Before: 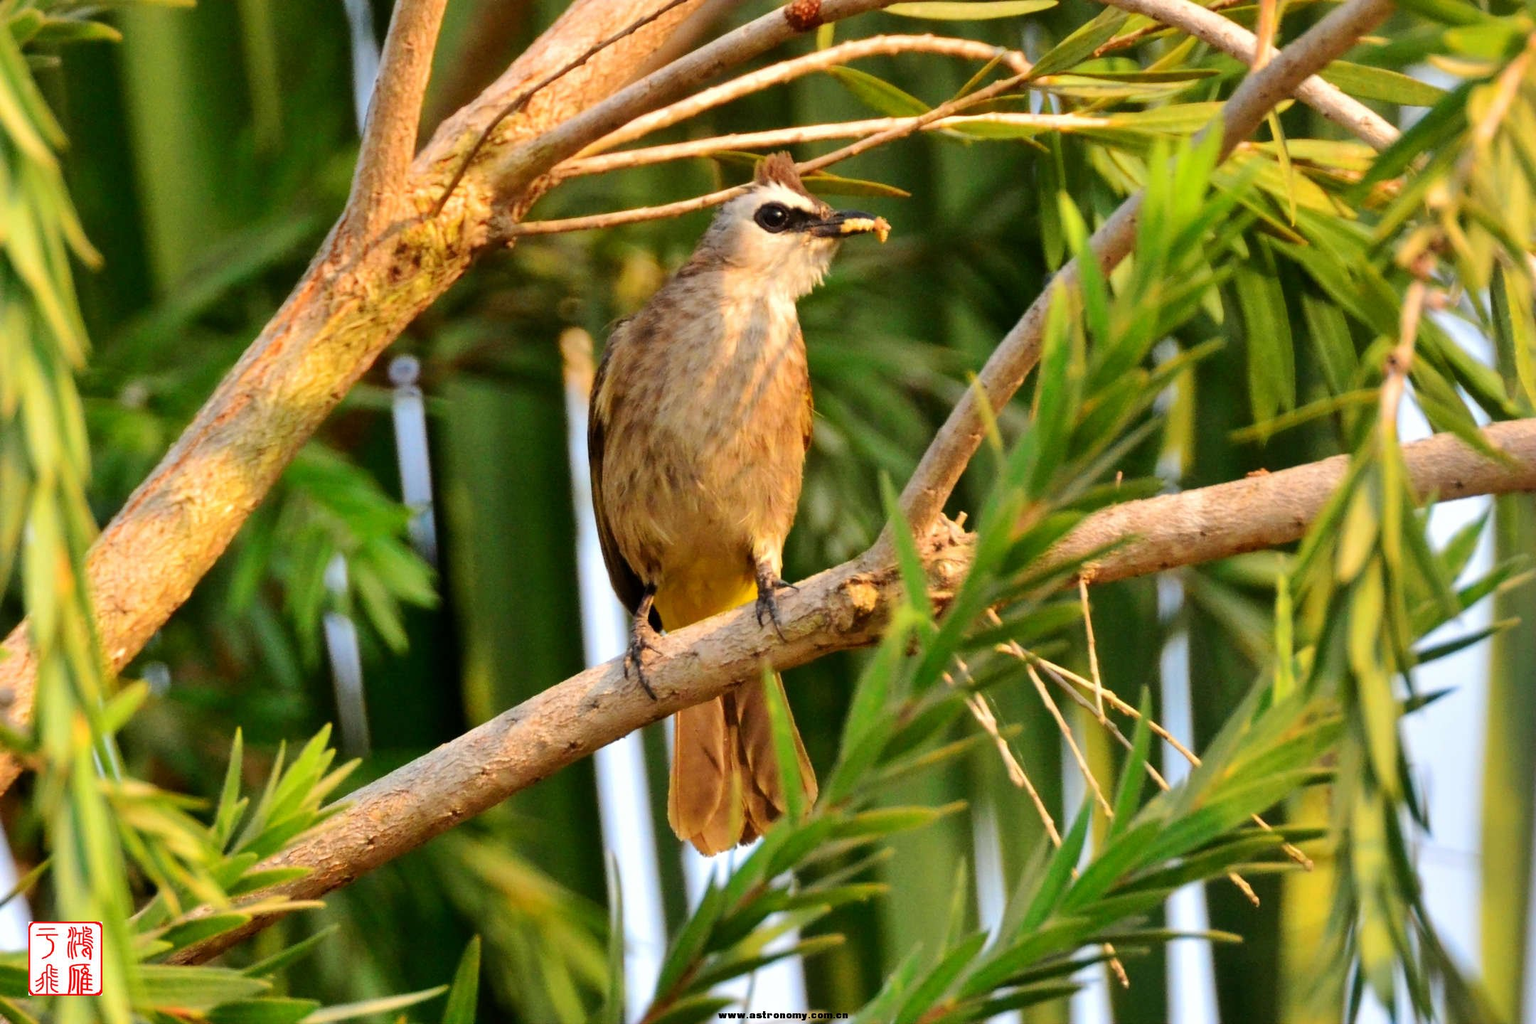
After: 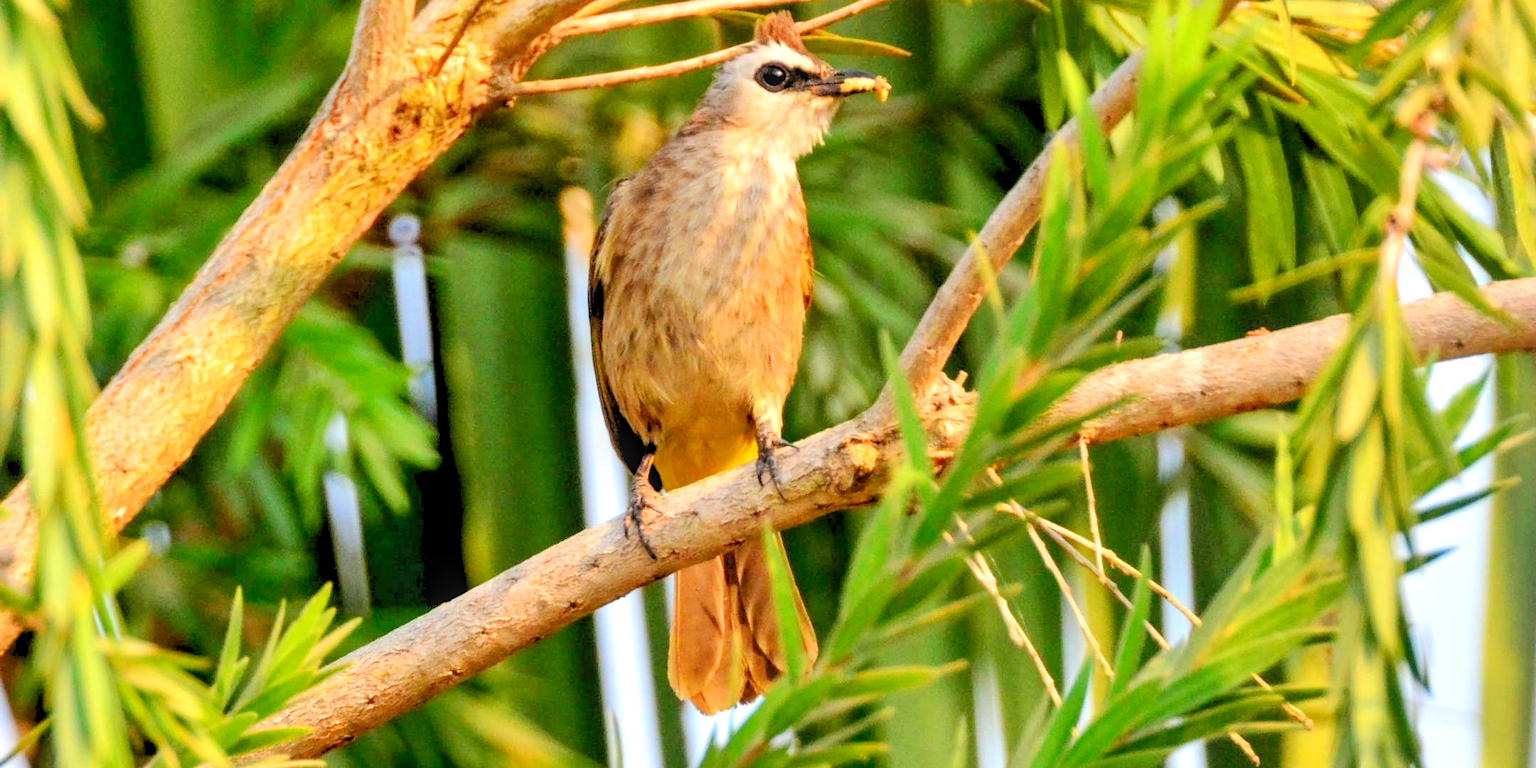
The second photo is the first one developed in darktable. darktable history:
crop: top 13.819%, bottom 11.169%
levels: levels [0.072, 0.414, 0.976]
local contrast: on, module defaults
